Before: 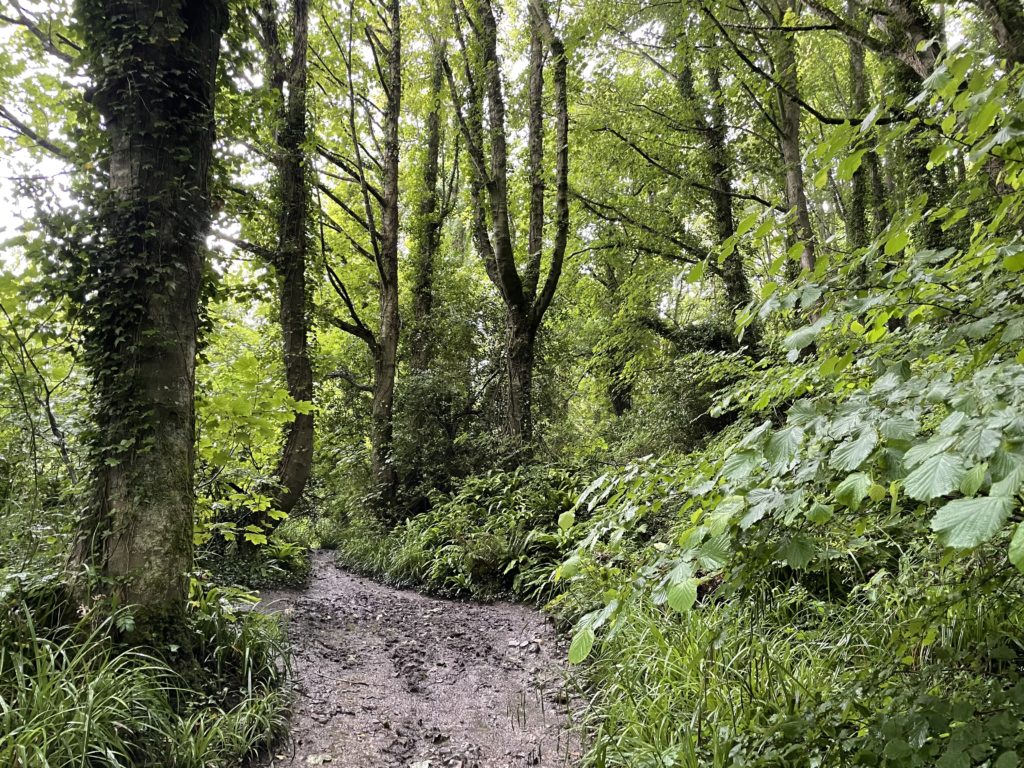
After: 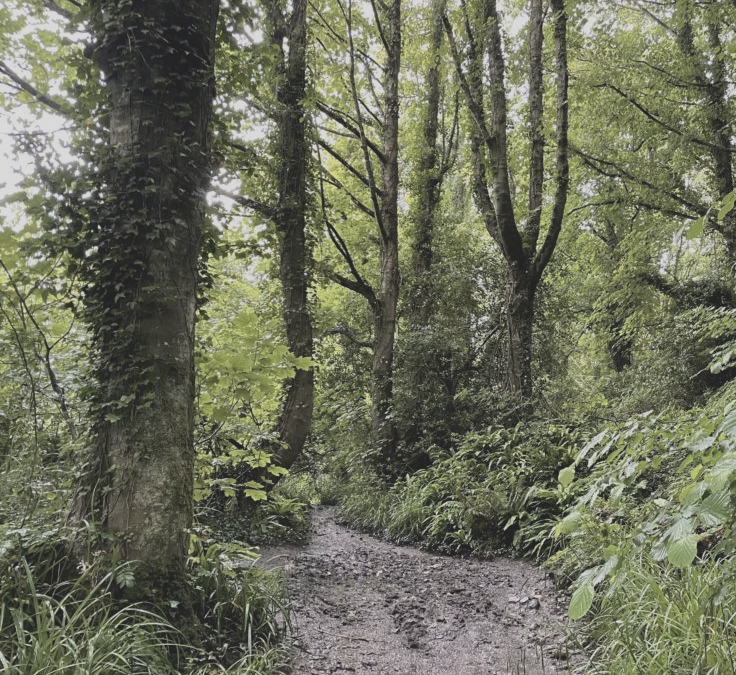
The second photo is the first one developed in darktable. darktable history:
crop: top 5.803%, right 27.864%, bottom 5.804%
contrast brightness saturation: contrast -0.26, saturation -0.43
